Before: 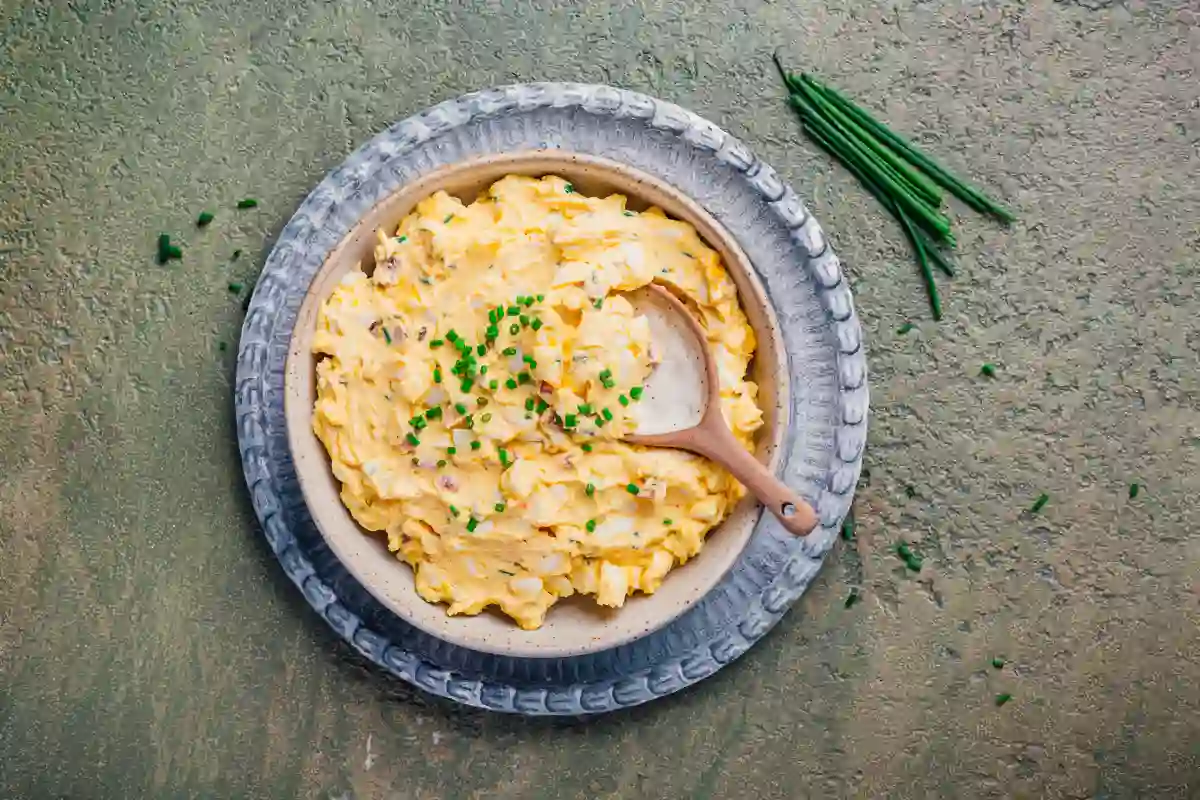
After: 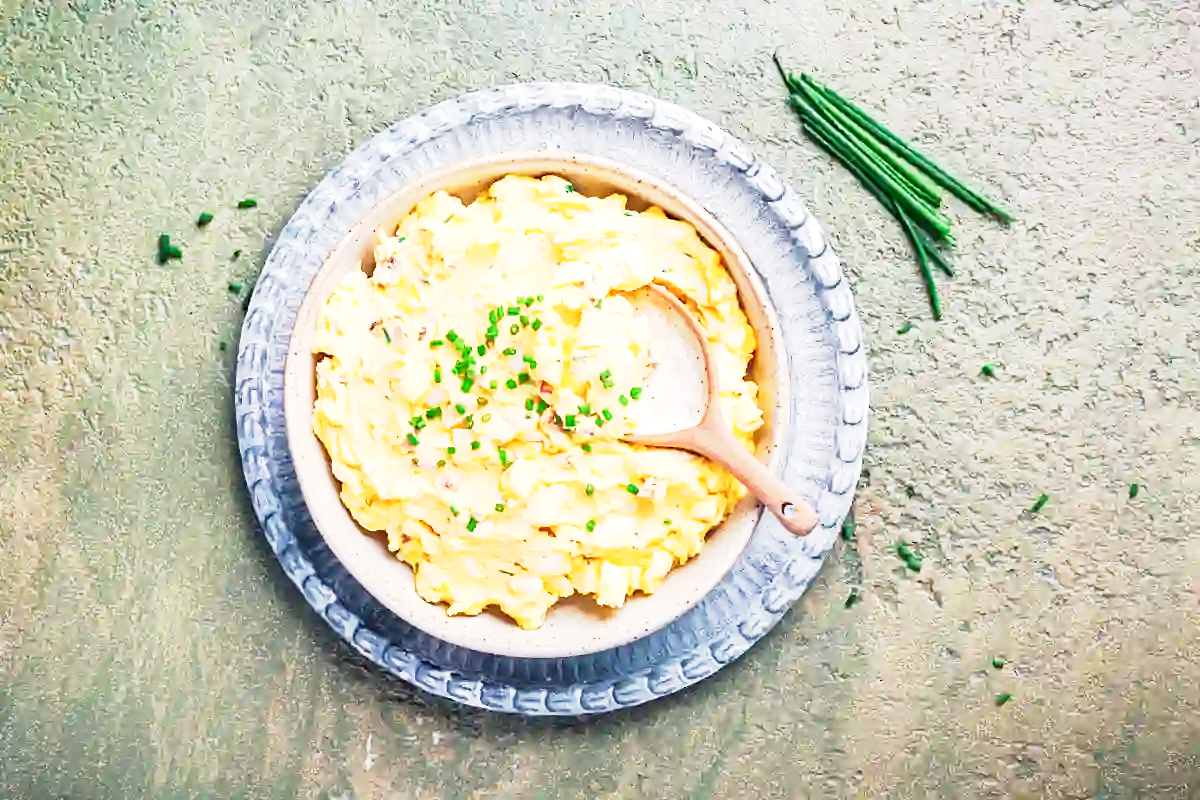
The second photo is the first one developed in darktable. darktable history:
base curve: curves: ch0 [(0, 0) (0.088, 0.125) (0.176, 0.251) (0.354, 0.501) (0.613, 0.749) (1, 0.877)], preserve colors none
exposure: exposure 1.15 EV, compensate highlight preservation false
sharpen: amount 0.2
